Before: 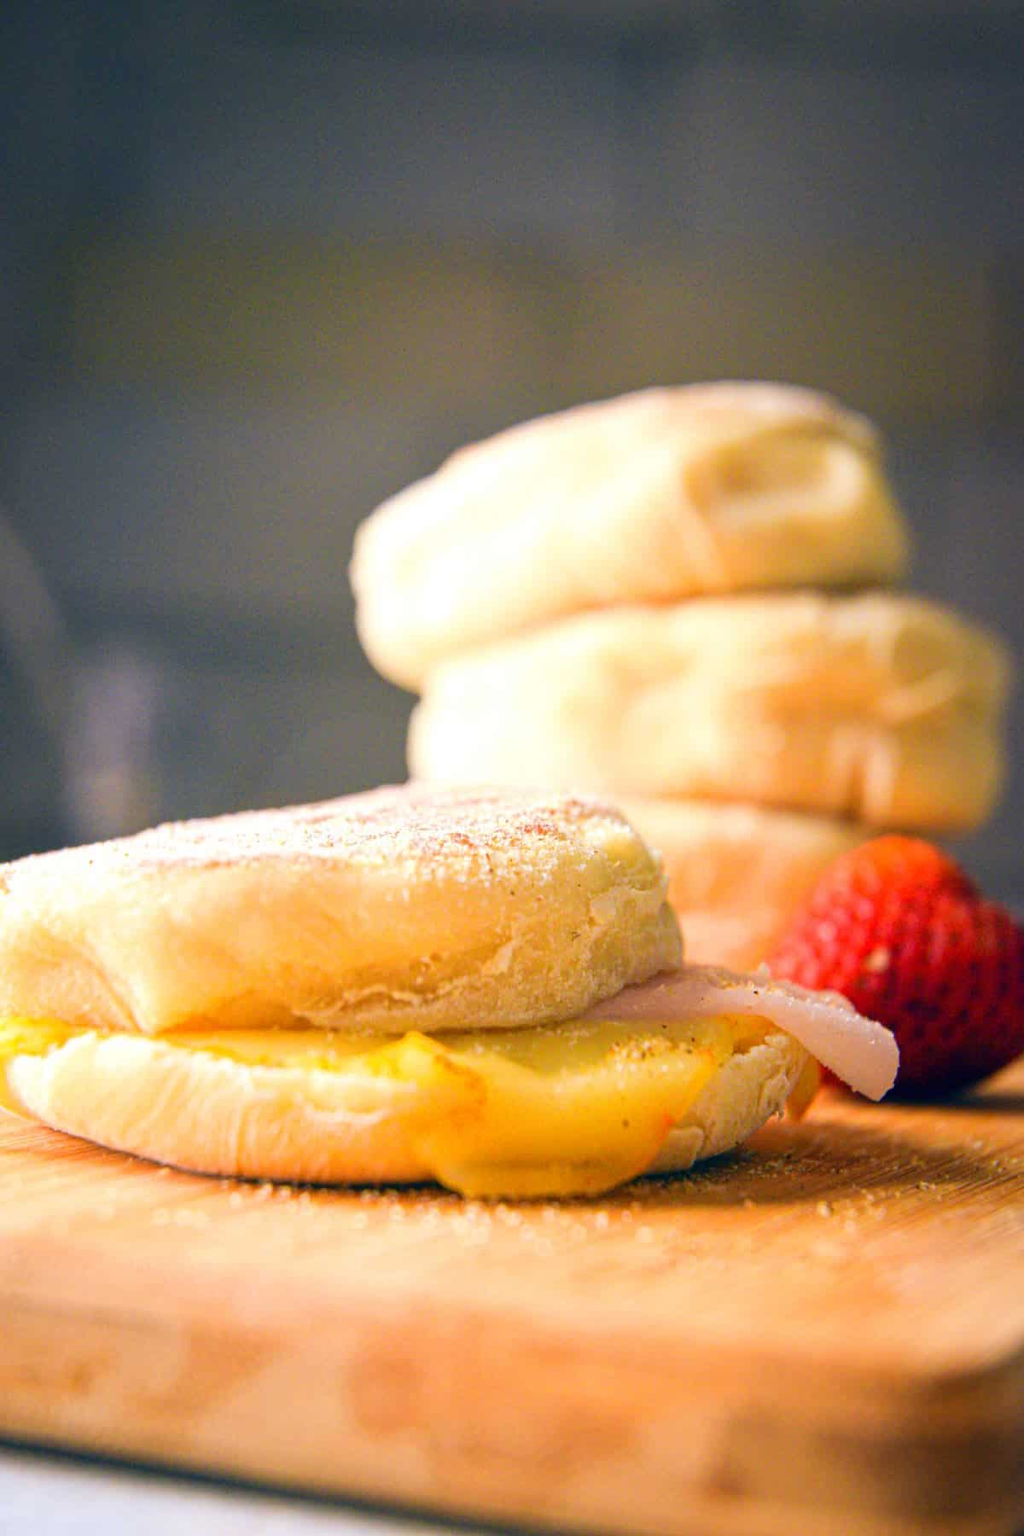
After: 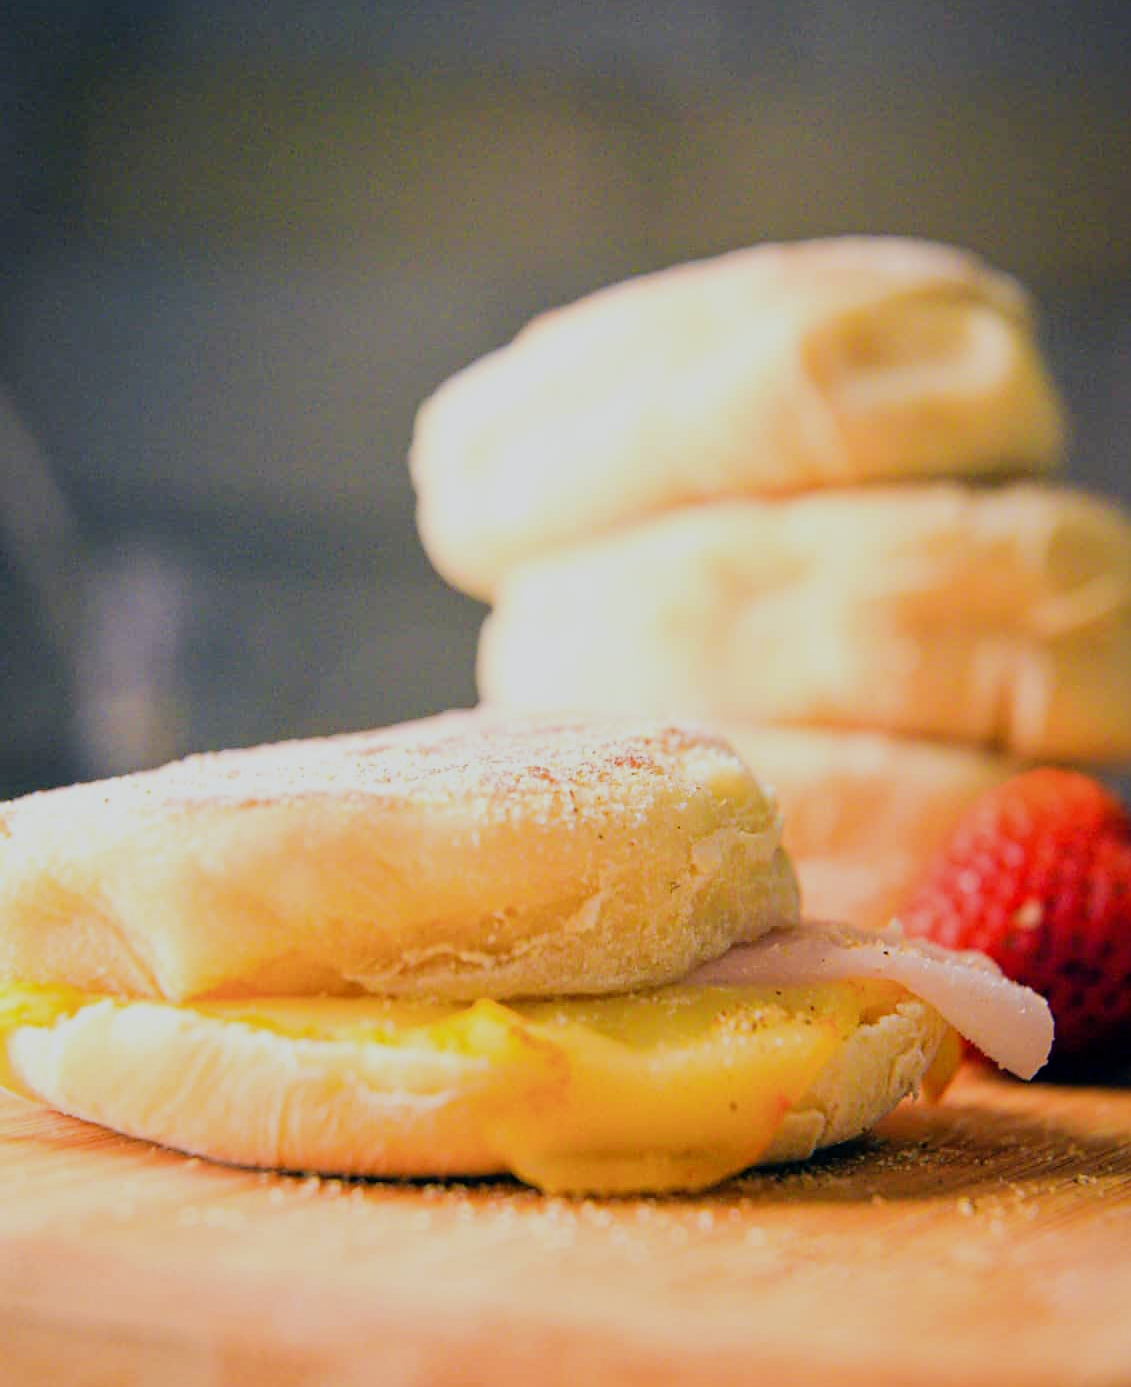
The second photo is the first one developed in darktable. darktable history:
white balance: red 0.986, blue 1.01
crop and rotate: angle 0.03°, top 11.643%, right 5.651%, bottom 11.189%
filmic rgb: black relative exposure -7.65 EV, white relative exposure 4.56 EV, hardness 3.61, contrast 1.05
sharpen: radius 1.559, amount 0.373, threshold 1.271
